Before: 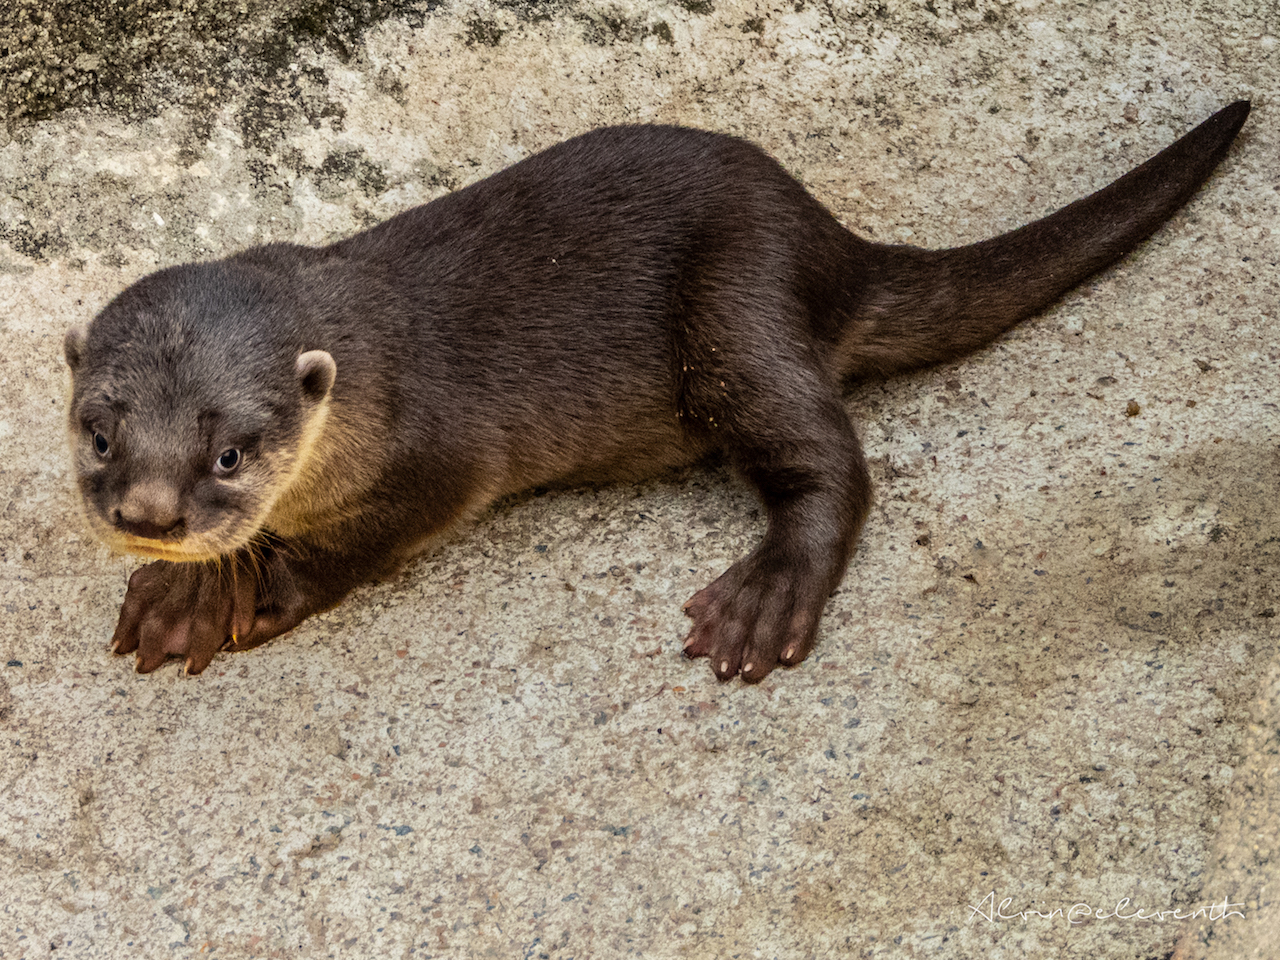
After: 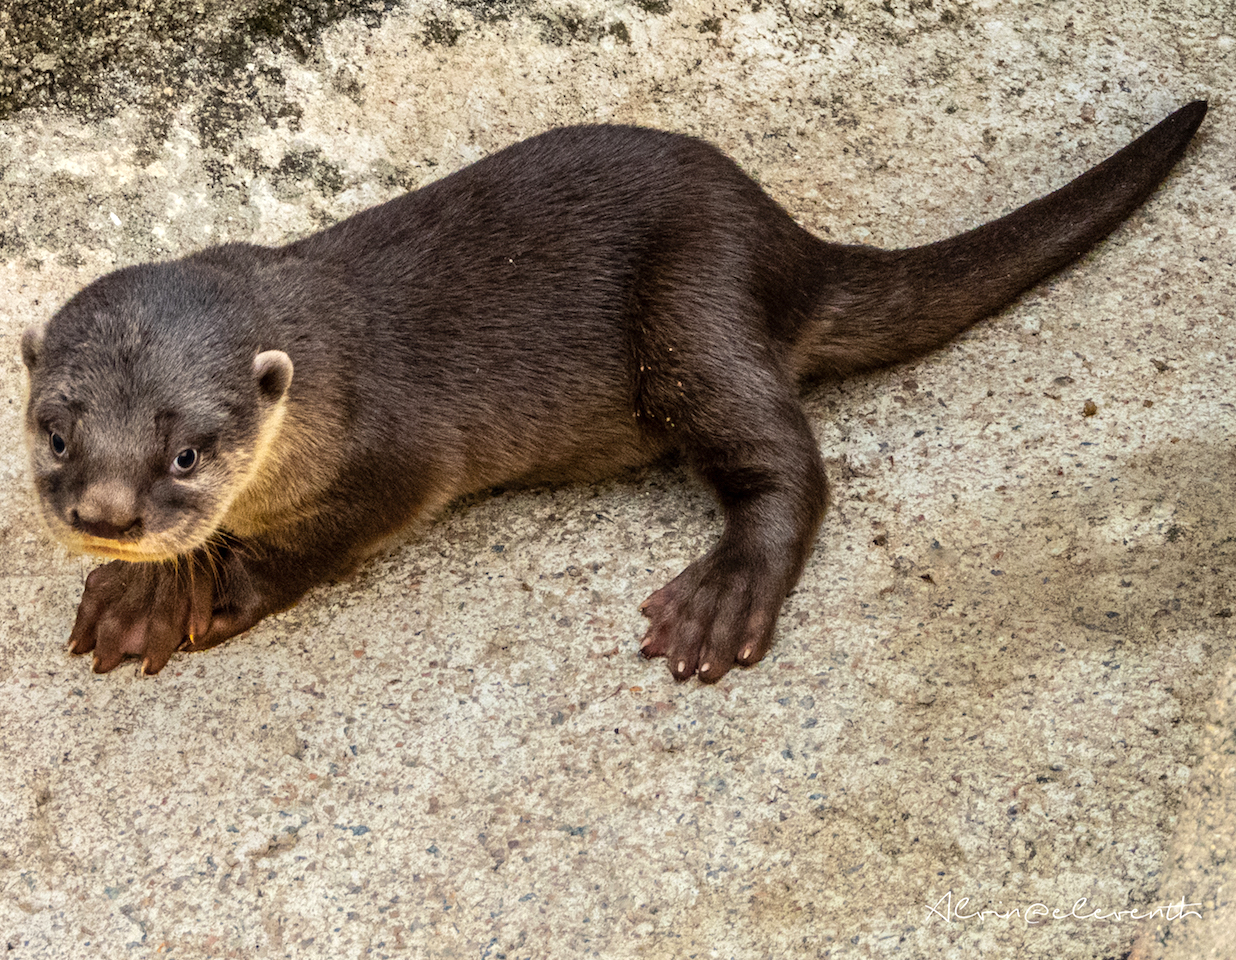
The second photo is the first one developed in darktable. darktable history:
exposure: exposure 0.297 EV, compensate highlight preservation false
crop and rotate: left 3.36%
